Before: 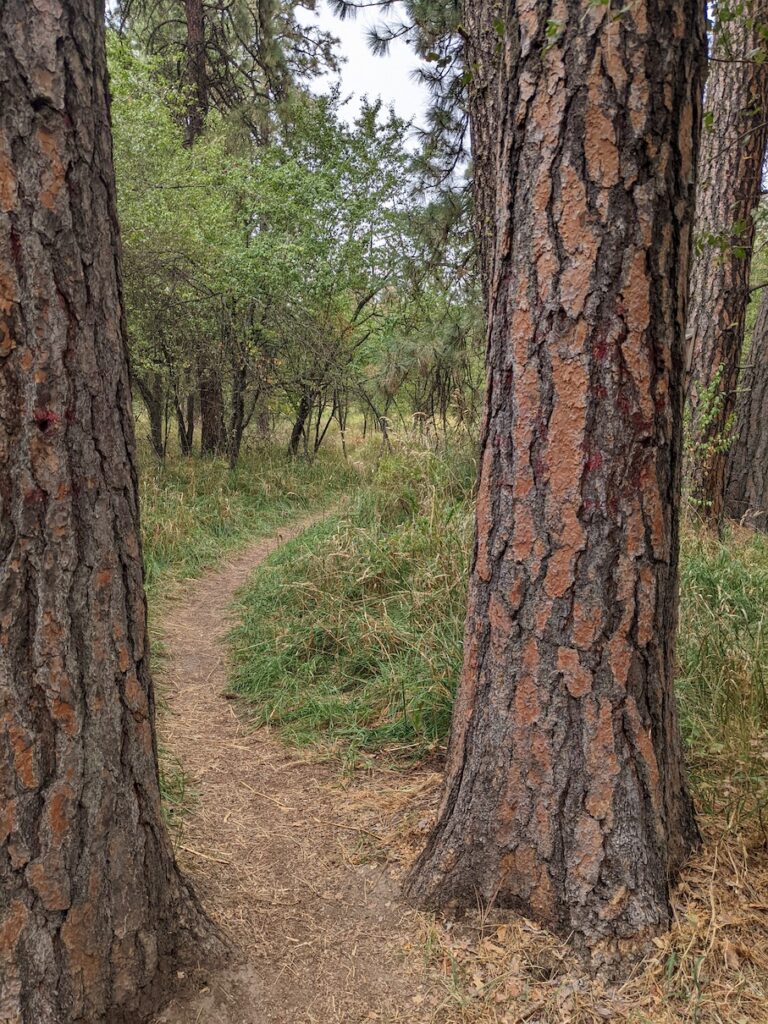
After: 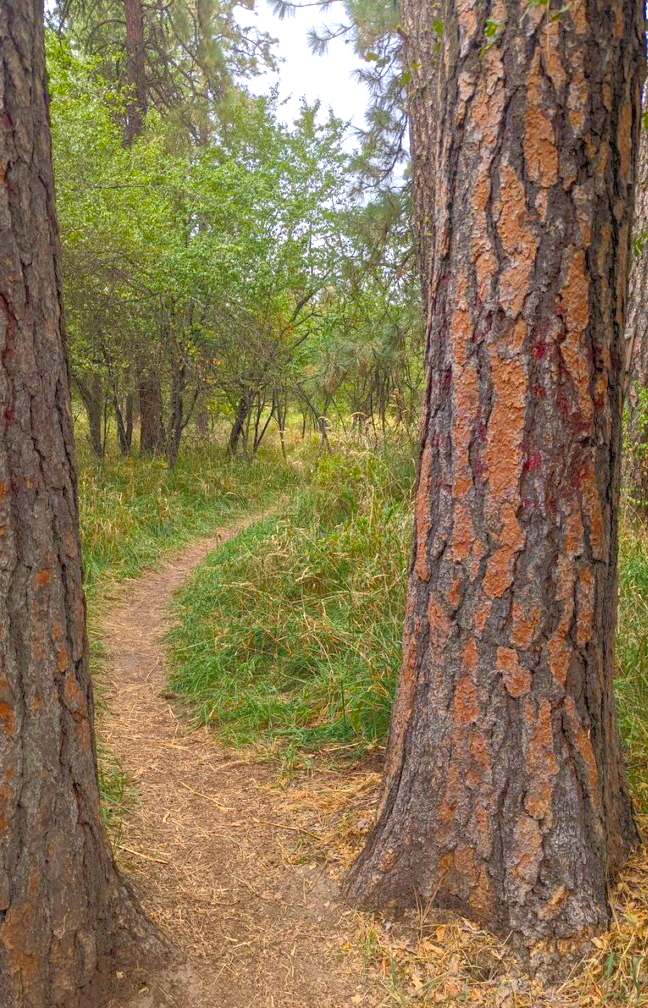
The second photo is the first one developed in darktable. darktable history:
shadows and highlights: radius 133.83, soften with gaussian
bloom: on, module defaults
rgb curve: curves: ch0 [(0, 0) (0.072, 0.166) (0.217, 0.293) (0.414, 0.42) (1, 1)], compensate middle gray true, preserve colors basic power
color balance rgb: perceptual saturation grading › global saturation 36%, perceptual brilliance grading › global brilliance 10%, global vibrance 20%
crop: left 8.026%, right 7.374%
